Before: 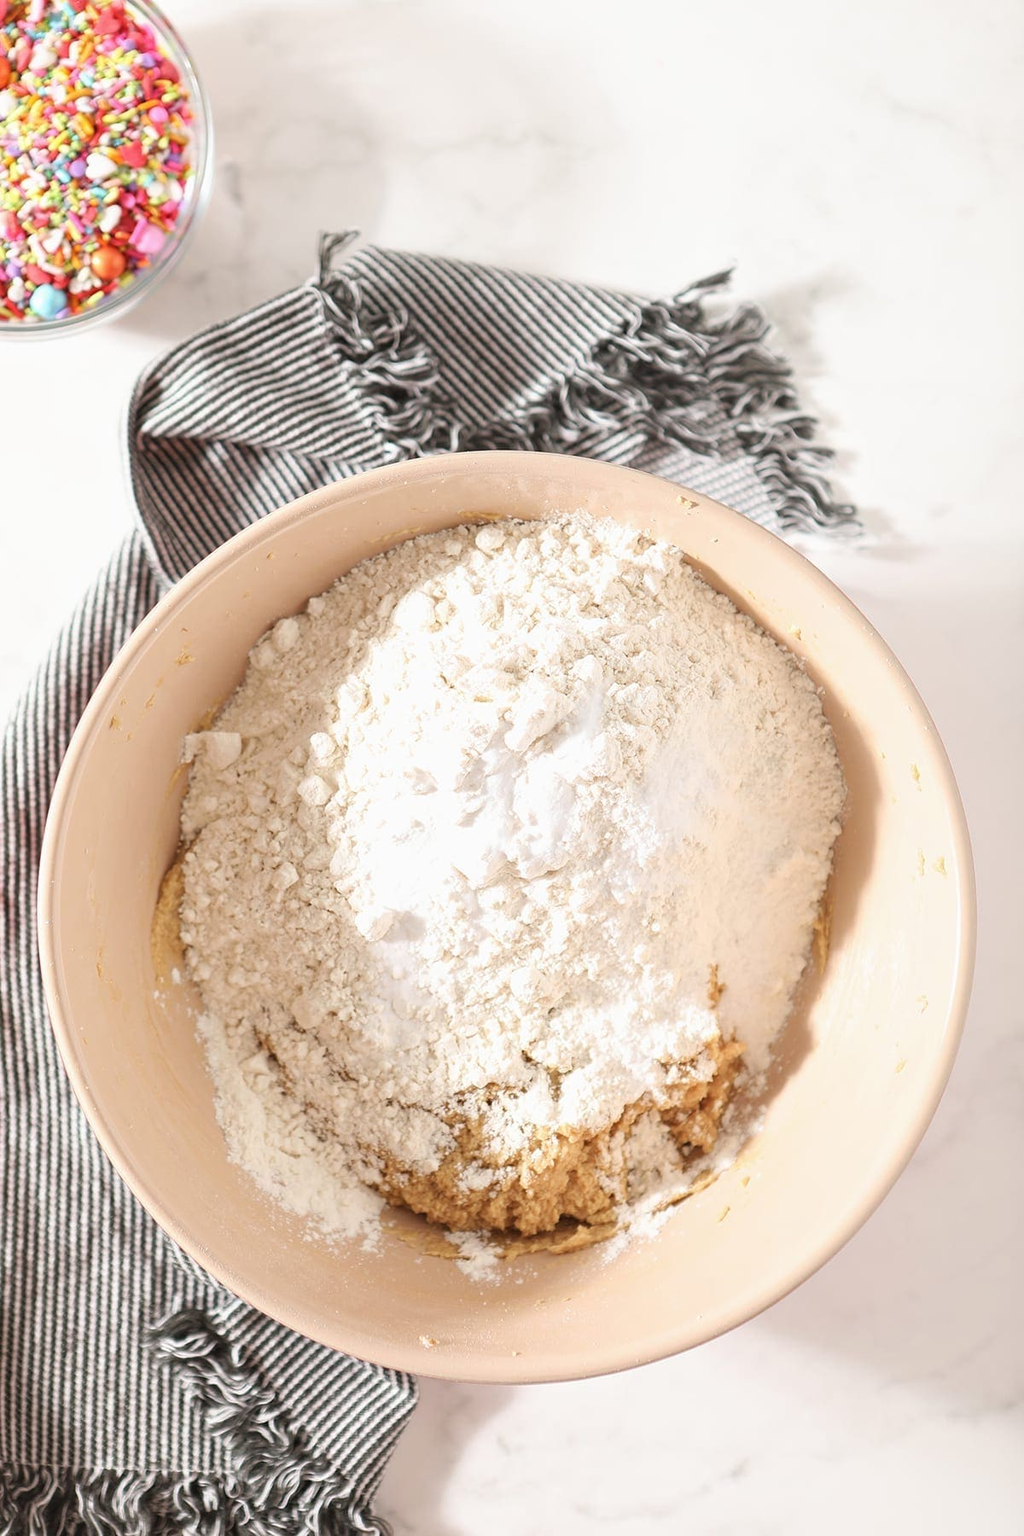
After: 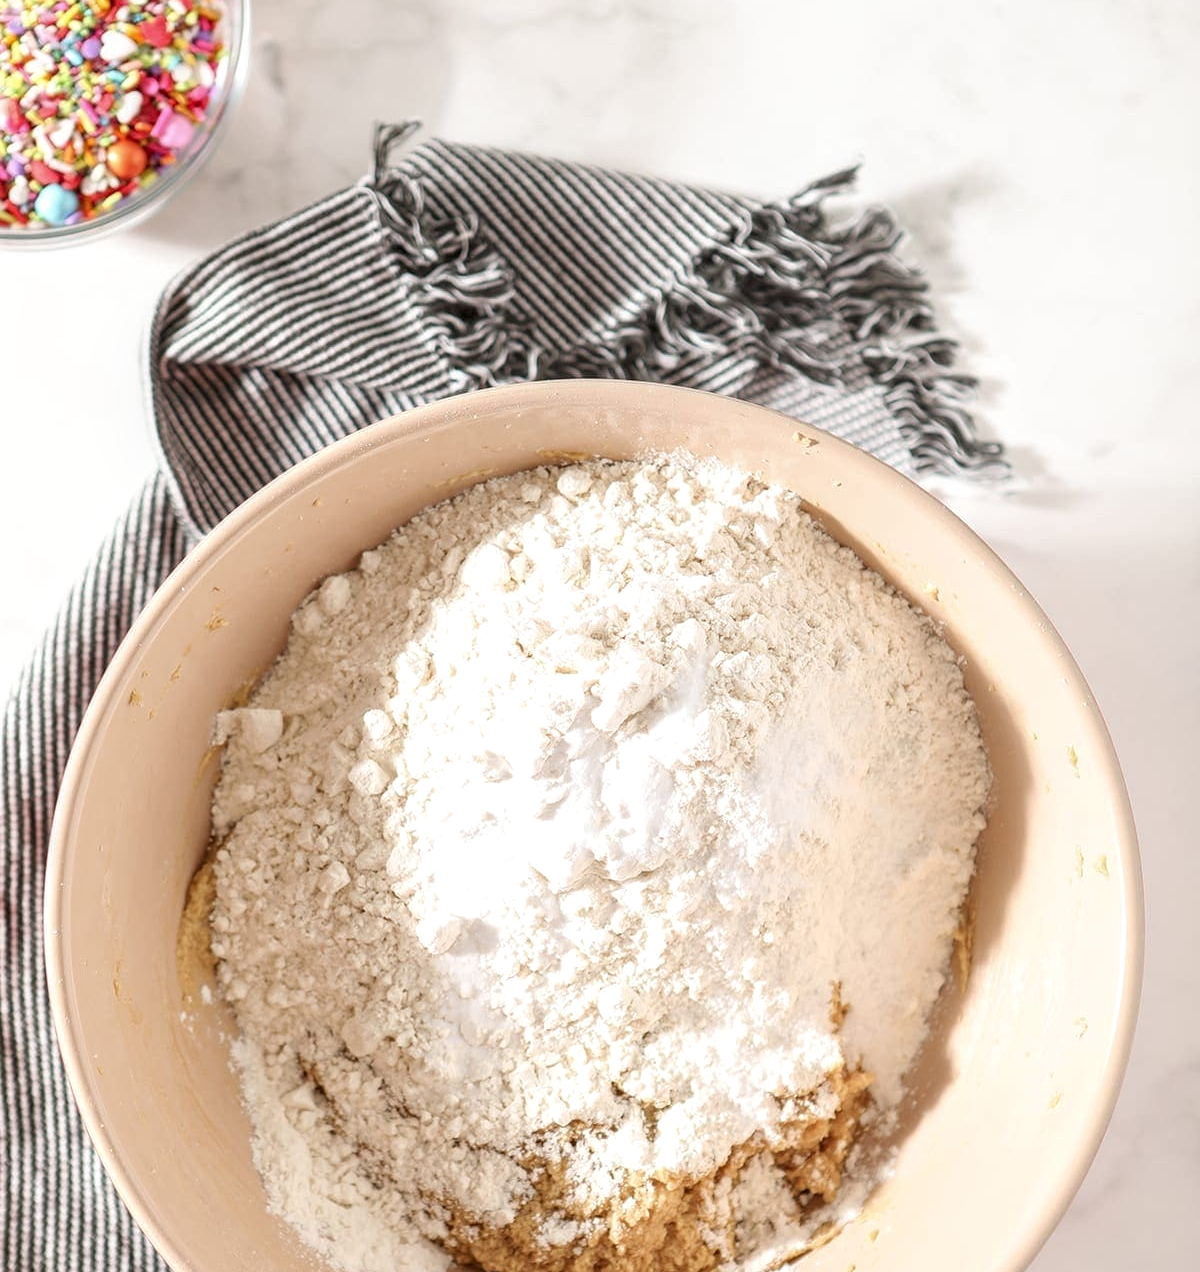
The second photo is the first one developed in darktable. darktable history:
exposure: compensate highlight preservation false
local contrast: detail 130%
crop and rotate: top 8.293%, bottom 20.996%
